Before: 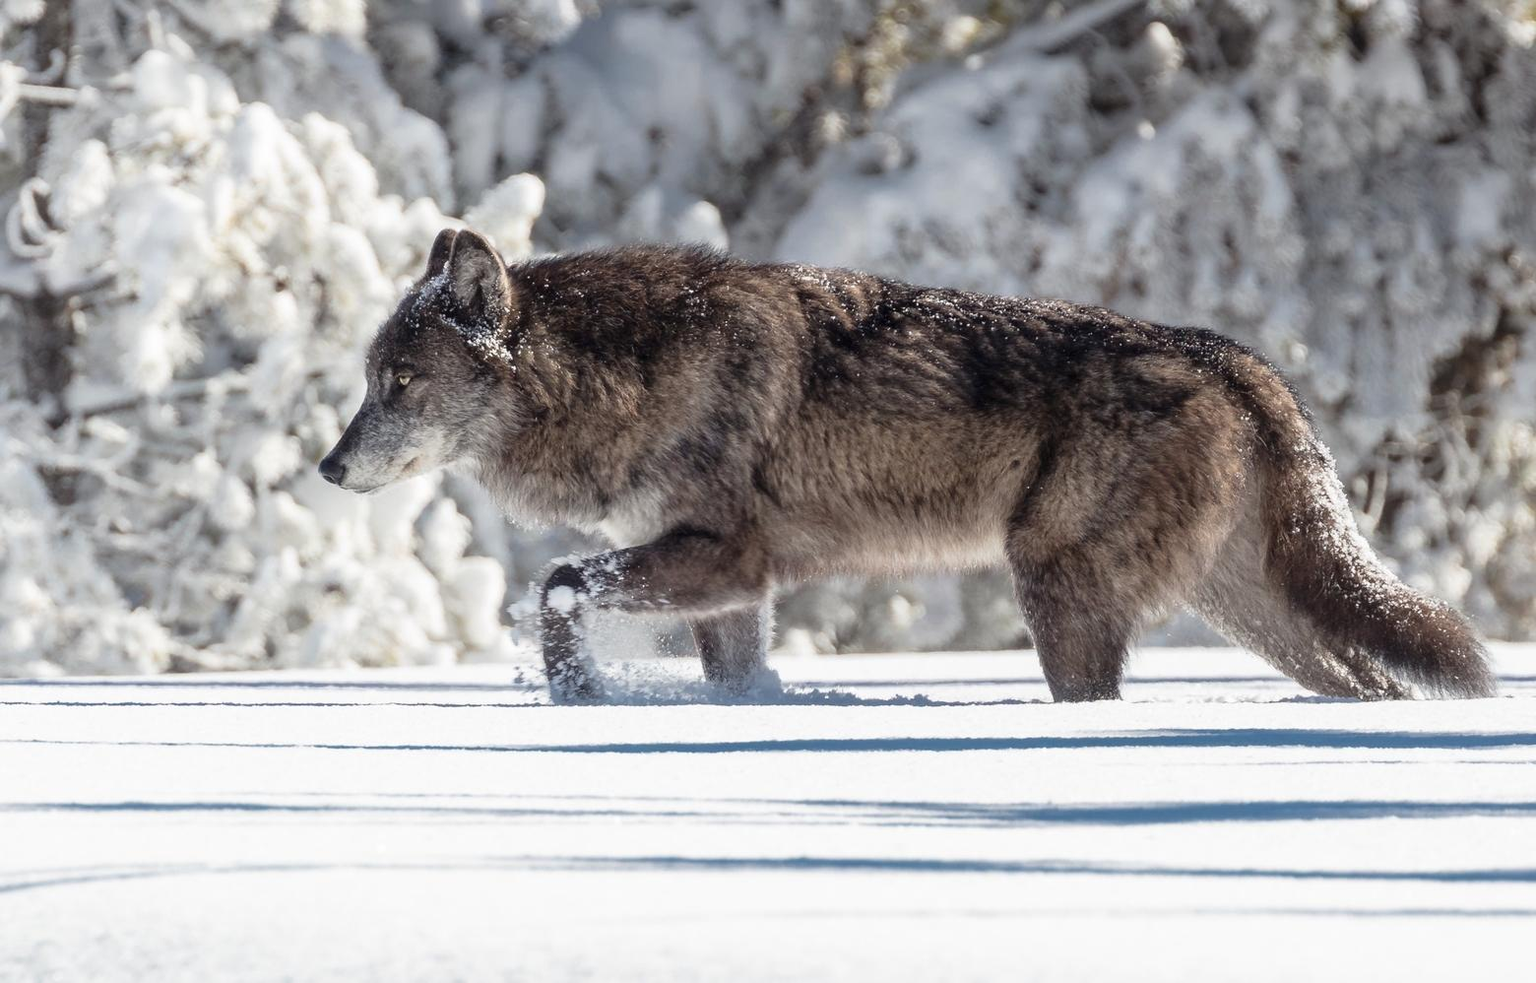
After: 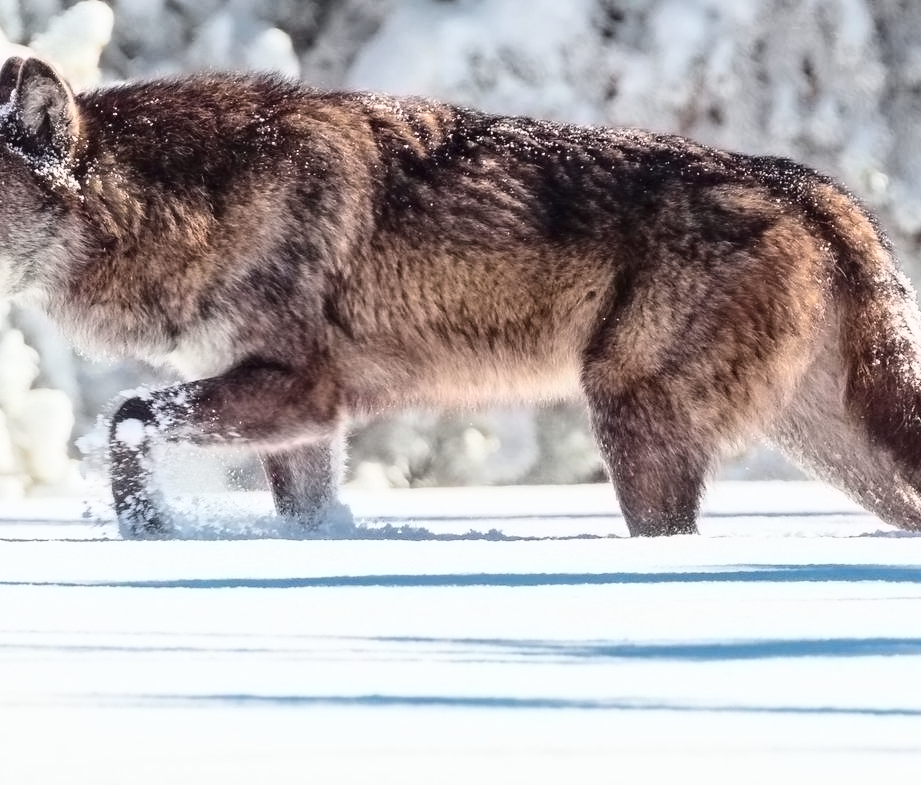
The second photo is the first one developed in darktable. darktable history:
contrast equalizer: y [[0.5 ×6], [0.5 ×6], [0.5 ×6], [0 ×6], [0, 0.039, 0.251, 0.29, 0.293, 0.292]]
contrast brightness saturation: contrast 0.2, brightness 0.16, saturation 0.22
crop and rotate: left 28.256%, top 17.734%, right 12.656%, bottom 3.573%
tone curve: curves: ch0 [(0, 0.01) (0.037, 0.032) (0.131, 0.108) (0.275, 0.258) (0.483, 0.512) (0.61, 0.661) (0.696, 0.742) (0.792, 0.834) (0.911, 0.936) (0.997, 0.995)]; ch1 [(0, 0) (0.308, 0.29) (0.425, 0.411) (0.503, 0.502) (0.529, 0.543) (0.683, 0.706) (0.746, 0.77) (1, 1)]; ch2 [(0, 0) (0.225, 0.214) (0.334, 0.339) (0.401, 0.415) (0.485, 0.487) (0.502, 0.502) (0.525, 0.523) (0.545, 0.552) (0.587, 0.61) (0.636, 0.654) (0.711, 0.729) (0.845, 0.855) (0.998, 0.977)], color space Lab, independent channels, preserve colors none
exposure: compensate highlight preservation false
color balance rgb: perceptual saturation grading › global saturation 20%, global vibrance 10%
color correction: saturation 0.98
